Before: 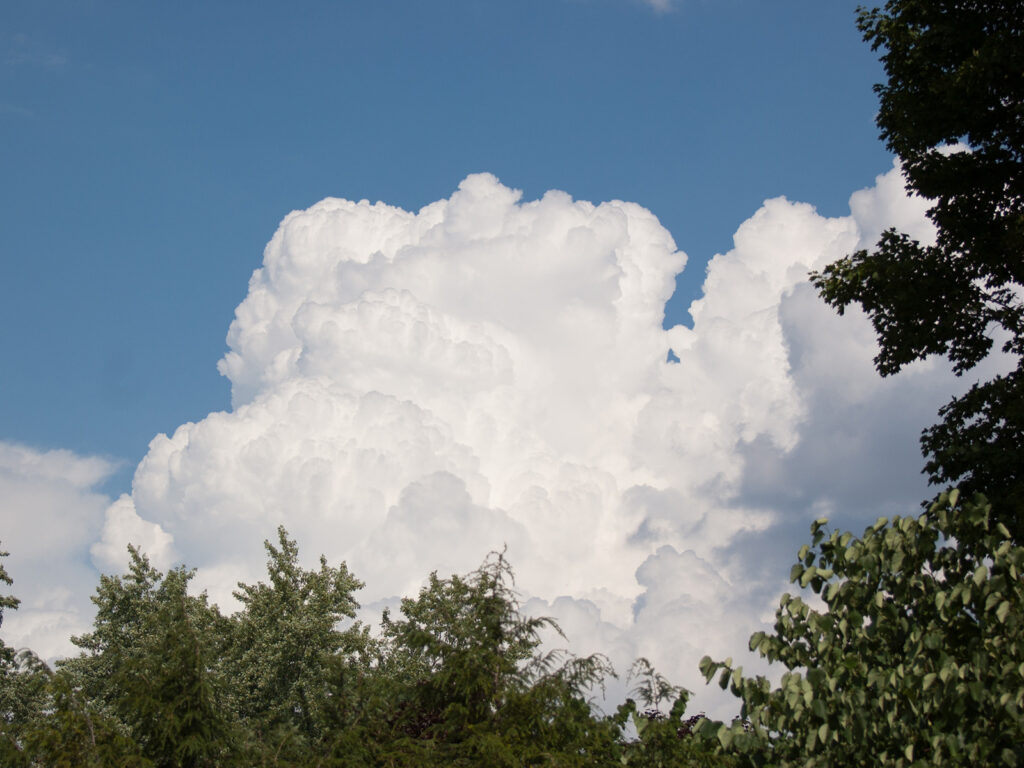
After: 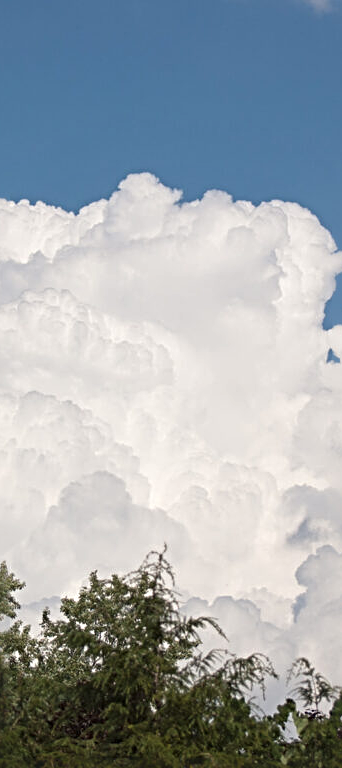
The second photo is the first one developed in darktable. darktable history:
crop: left 33.257%, right 33.304%
local contrast: mode bilateral grid, contrast 19, coarseness 50, detail 120%, midtone range 0.2
sharpen: radius 3.966
exposure: black level correction -0.004, exposure 0.055 EV, compensate highlight preservation false
